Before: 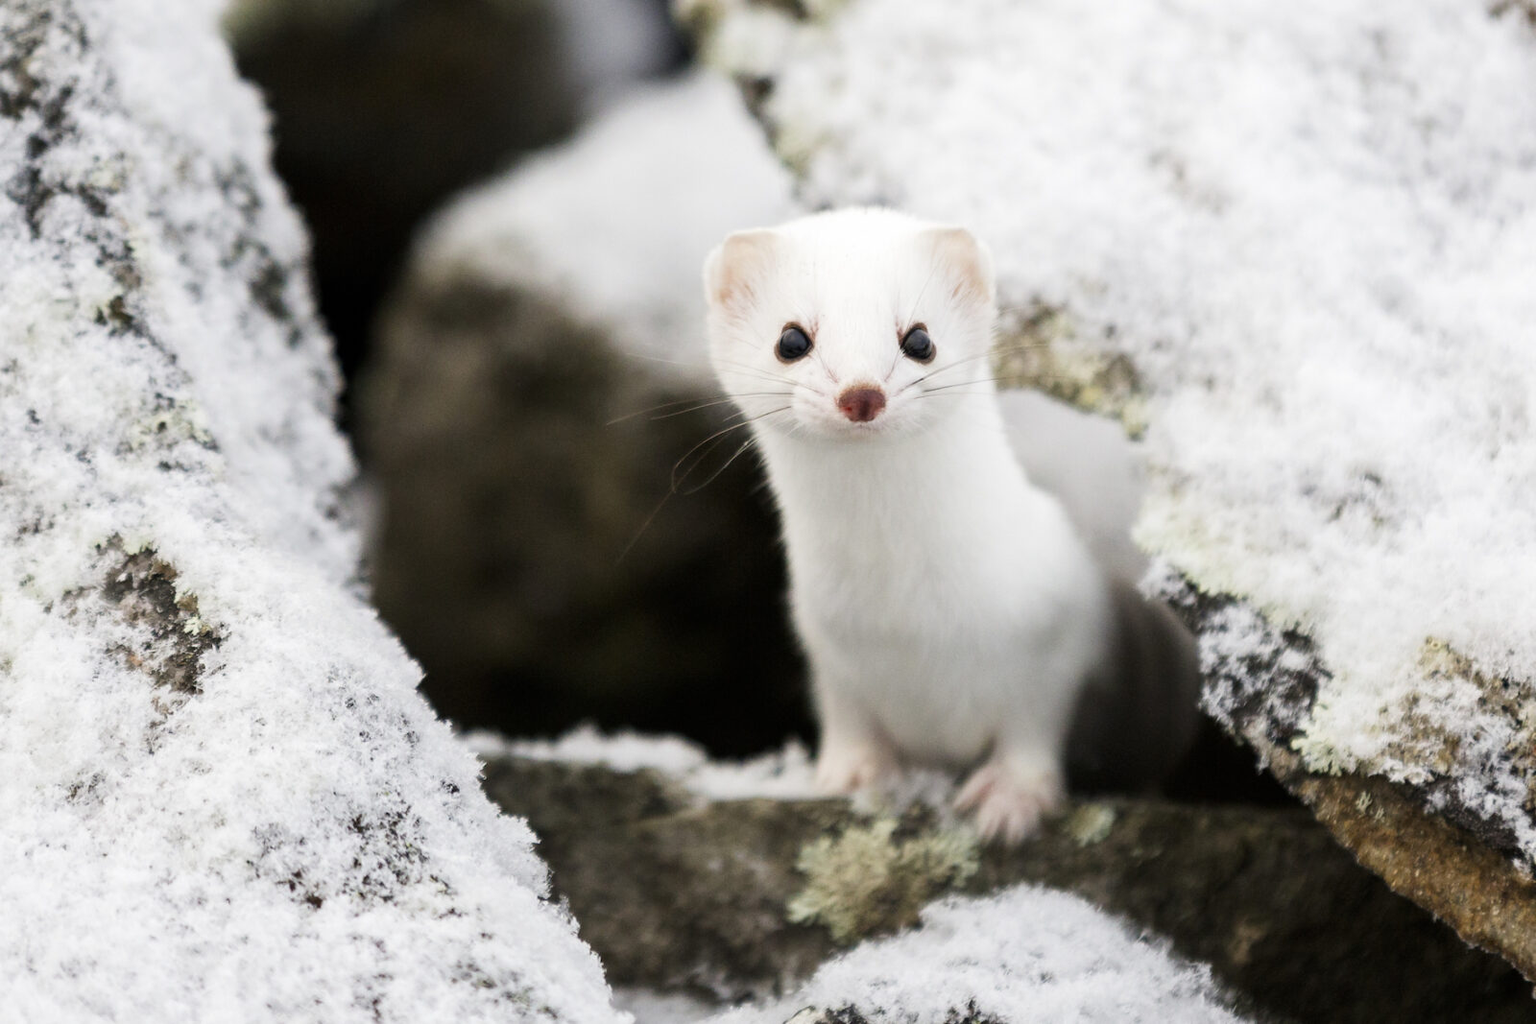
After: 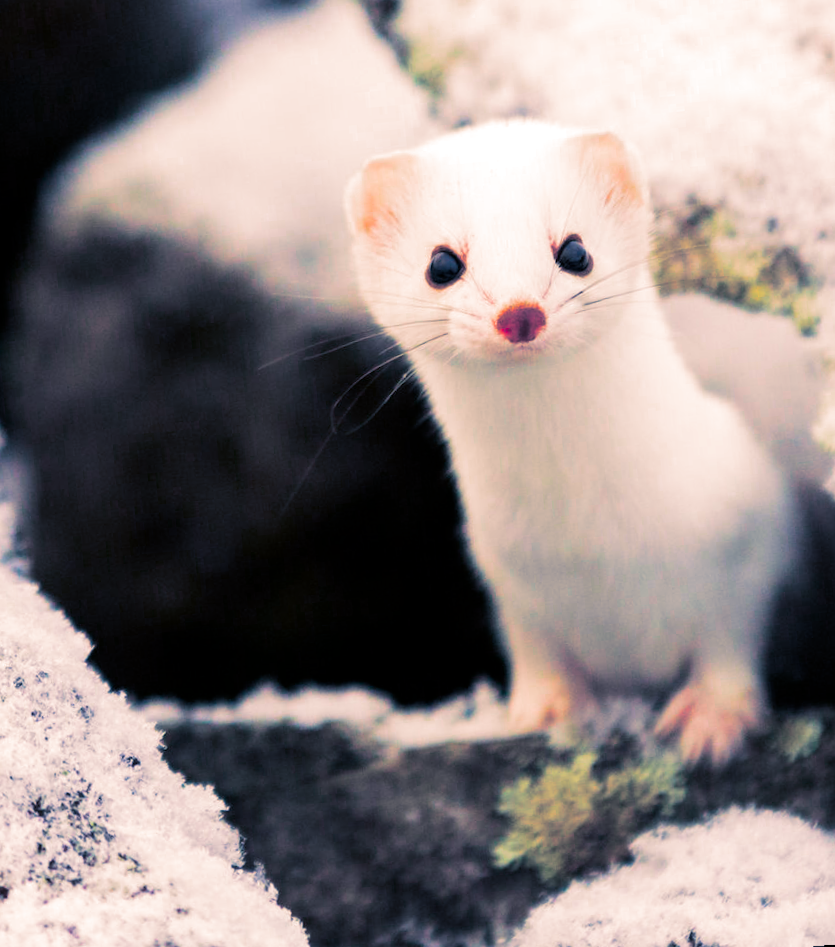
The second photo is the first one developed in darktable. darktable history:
crop and rotate: angle 0.02°, left 24.353%, top 13.219%, right 26.156%, bottom 8.224%
rotate and perspective: rotation -5.2°, automatic cropping off
color correction: highlights a* 1.59, highlights b* -1.7, saturation 2.48
split-toning: shadows › hue 226.8°, shadows › saturation 0.56, highlights › hue 28.8°, balance -40, compress 0%
